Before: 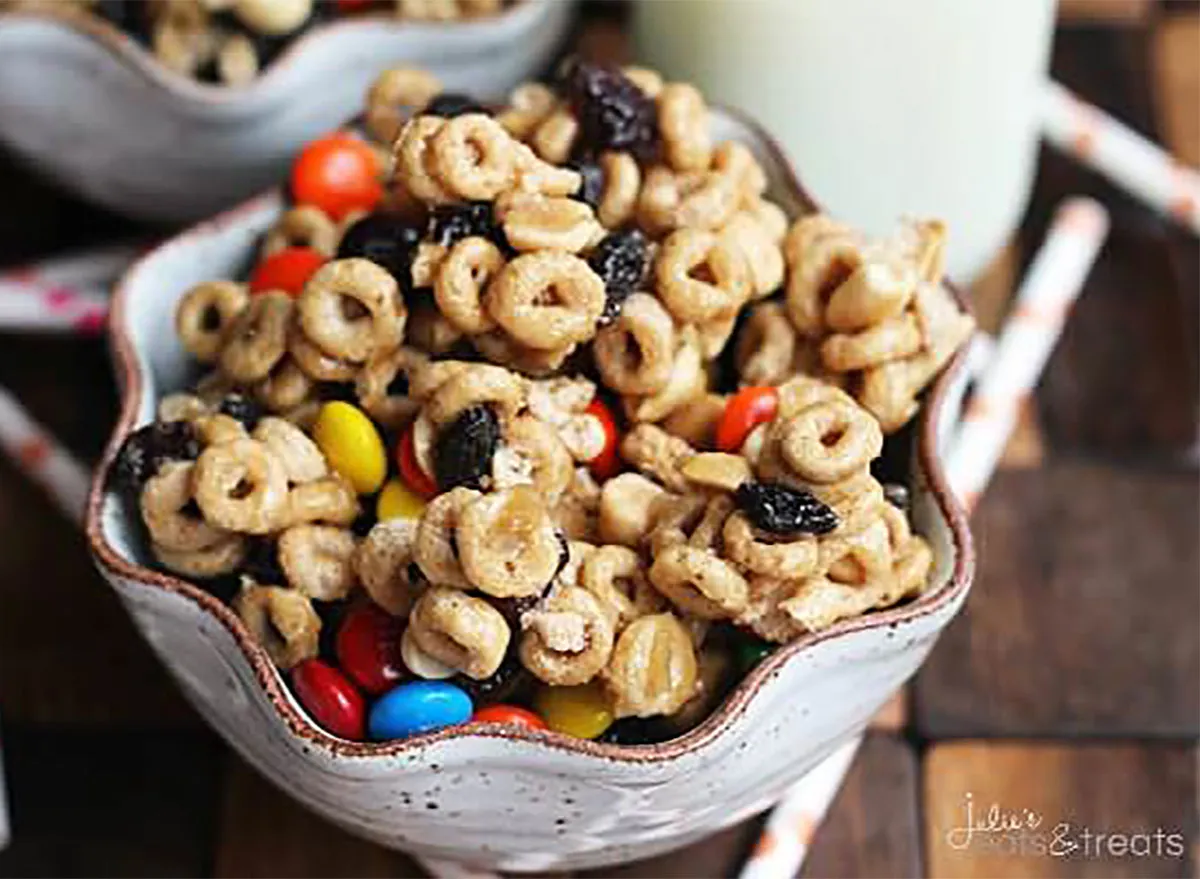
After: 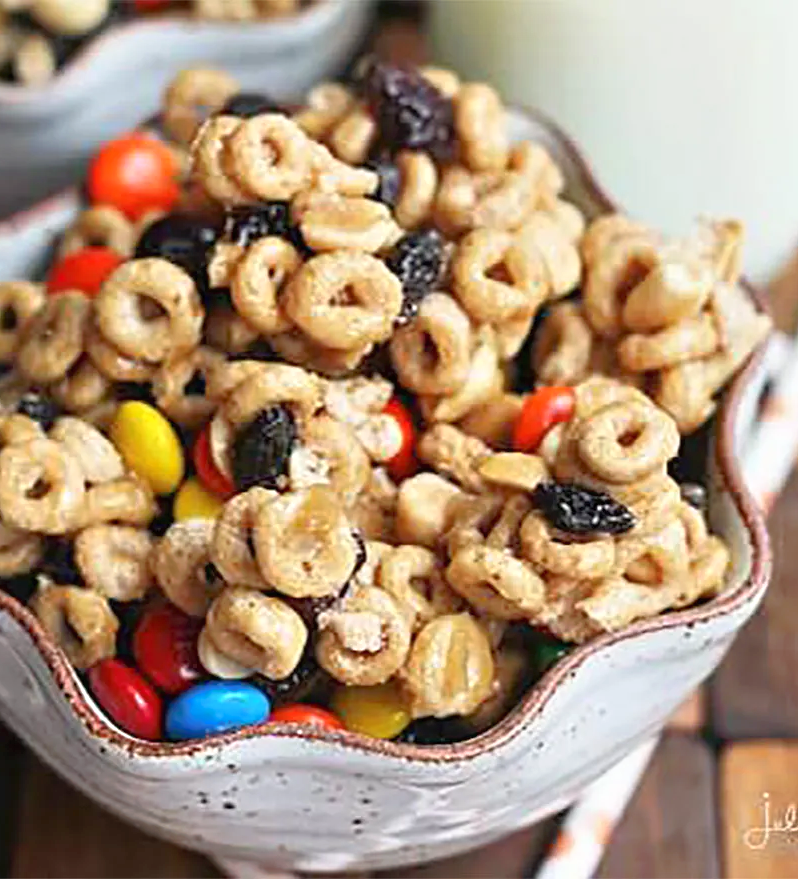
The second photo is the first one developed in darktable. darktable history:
crop: left 16.972%, right 16.456%
tone equalizer: -8 EV 0.991 EV, -7 EV 0.987 EV, -6 EV 1.02 EV, -5 EV 0.975 EV, -4 EV 1.02 EV, -3 EV 0.756 EV, -2 EV 0.508 EV, -1 EV 0.241 EV
tone curve: curves: ch0 [(0, 0) (0.003, 0.013) (0.011, 0.017) (0.025, 0.028) (0.044, 0.049) (0.069, 0.07) (0.1, 0.103) (0.136, 0.143) (0.177, 0.186) (0.224, 0.232) (0.277, 0.282) (0.335, 0.333) (0.399, 0.405) (0.468, 0.477) (0.543, 0.54) (0.623, 0.627) (0.709, 0.709) (0.801, 0.798) (0.898, 0.902) (1, 1)], preserve colors none
exposure: compensate exposure bias true, compensate highlight preservation false
